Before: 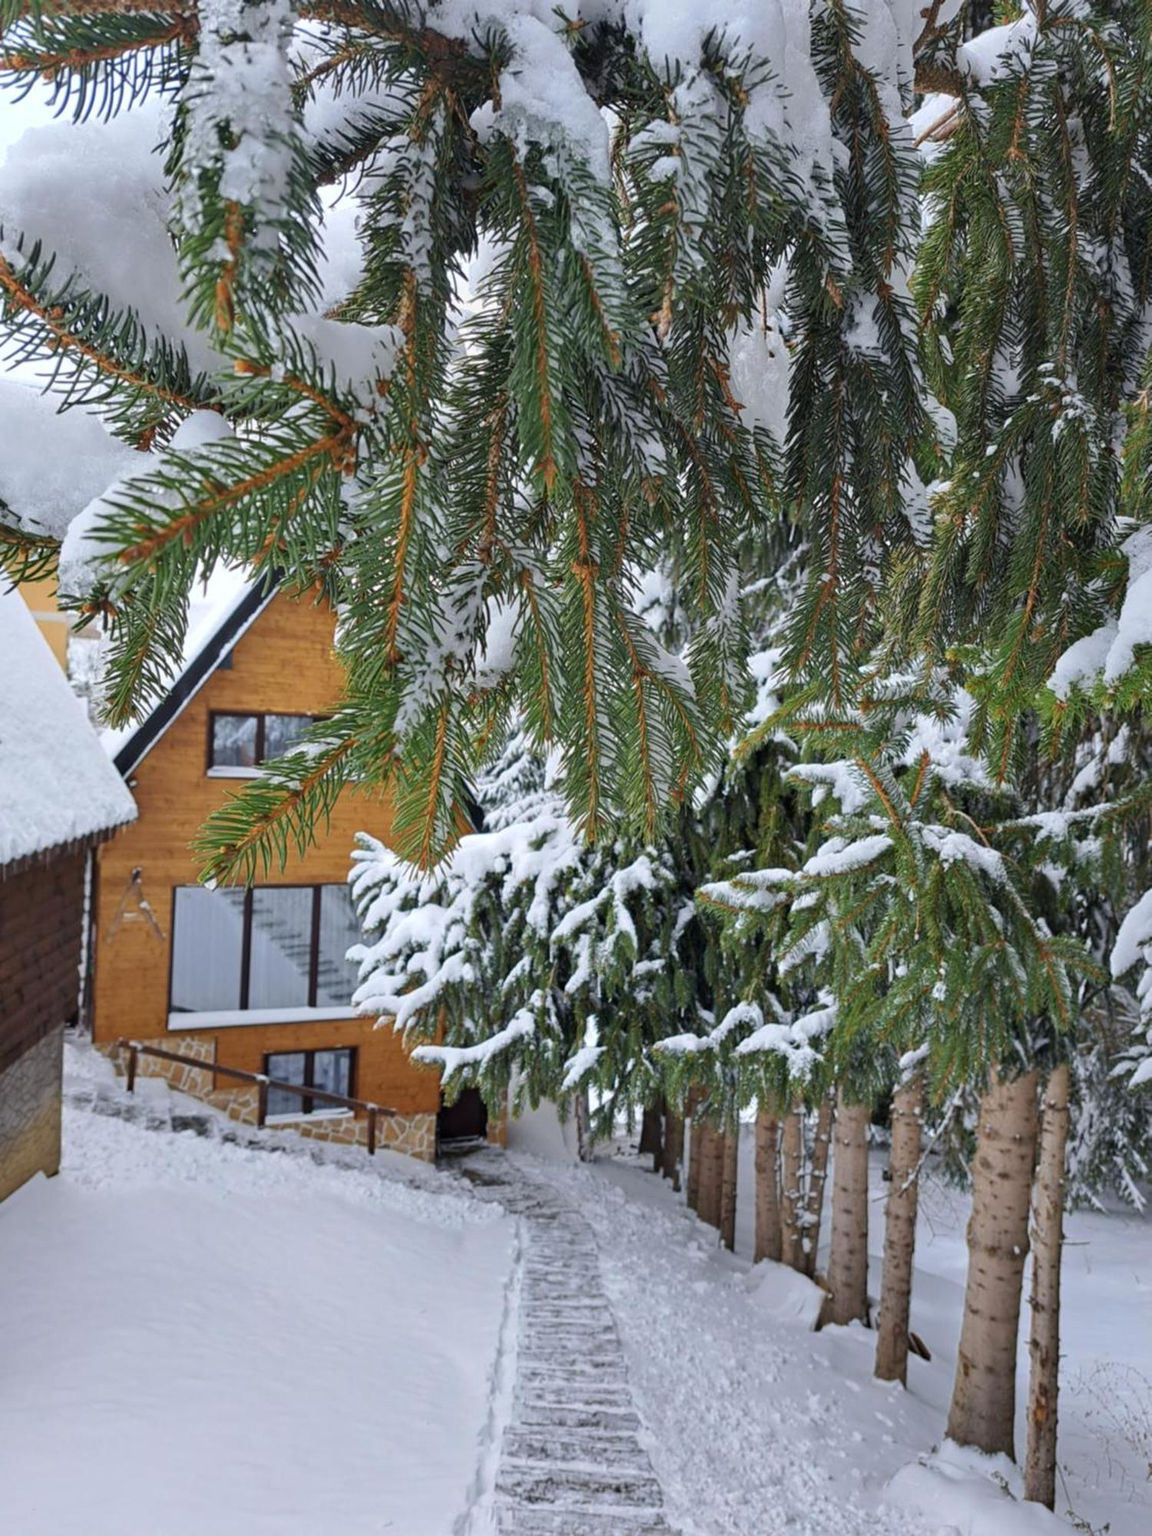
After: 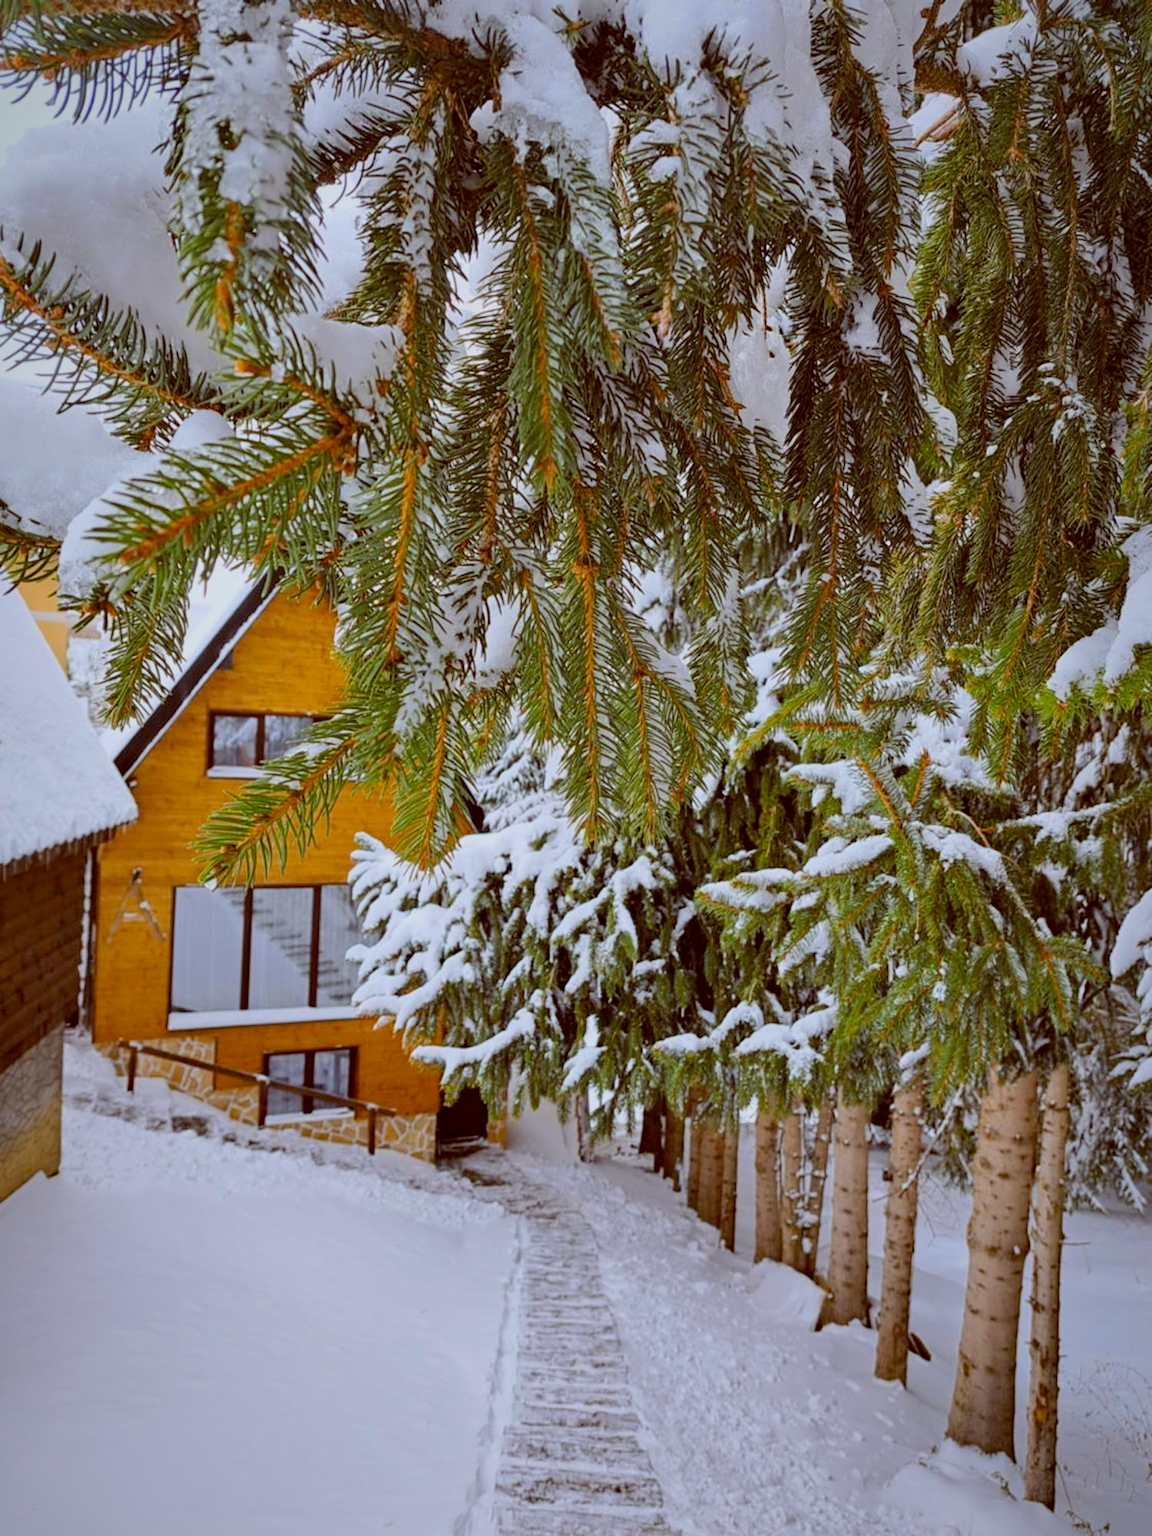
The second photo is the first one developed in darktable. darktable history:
color balance: lift [1, 1.011, 0.999, 0.989], gamma [1.109, 1.045, 1.039, 0.955], gain [0.917, 0.936, 0.952, 1.064], contrast 2.32%, contrast fulcrum 19%, output saturation 101%
vignetting: fall-off start 80.87%, fall-off radius 61.59%, brightness -0.384, saturation 0.007, center (0, 0.007), automatic ratio true, width/height ratio 1.418
filmic rgb: black relative exposure -7.75 EV, white relative exposure 4.4 EV, threshold 3 EV, target black luminance 0%, hardness 3.76, latitude 50.51%, contrast 1.074, highlights saturation mix 10%, shadows ↔ highlights balance -0.22%, color science v4 (2020), enable highlight reconstruction true
